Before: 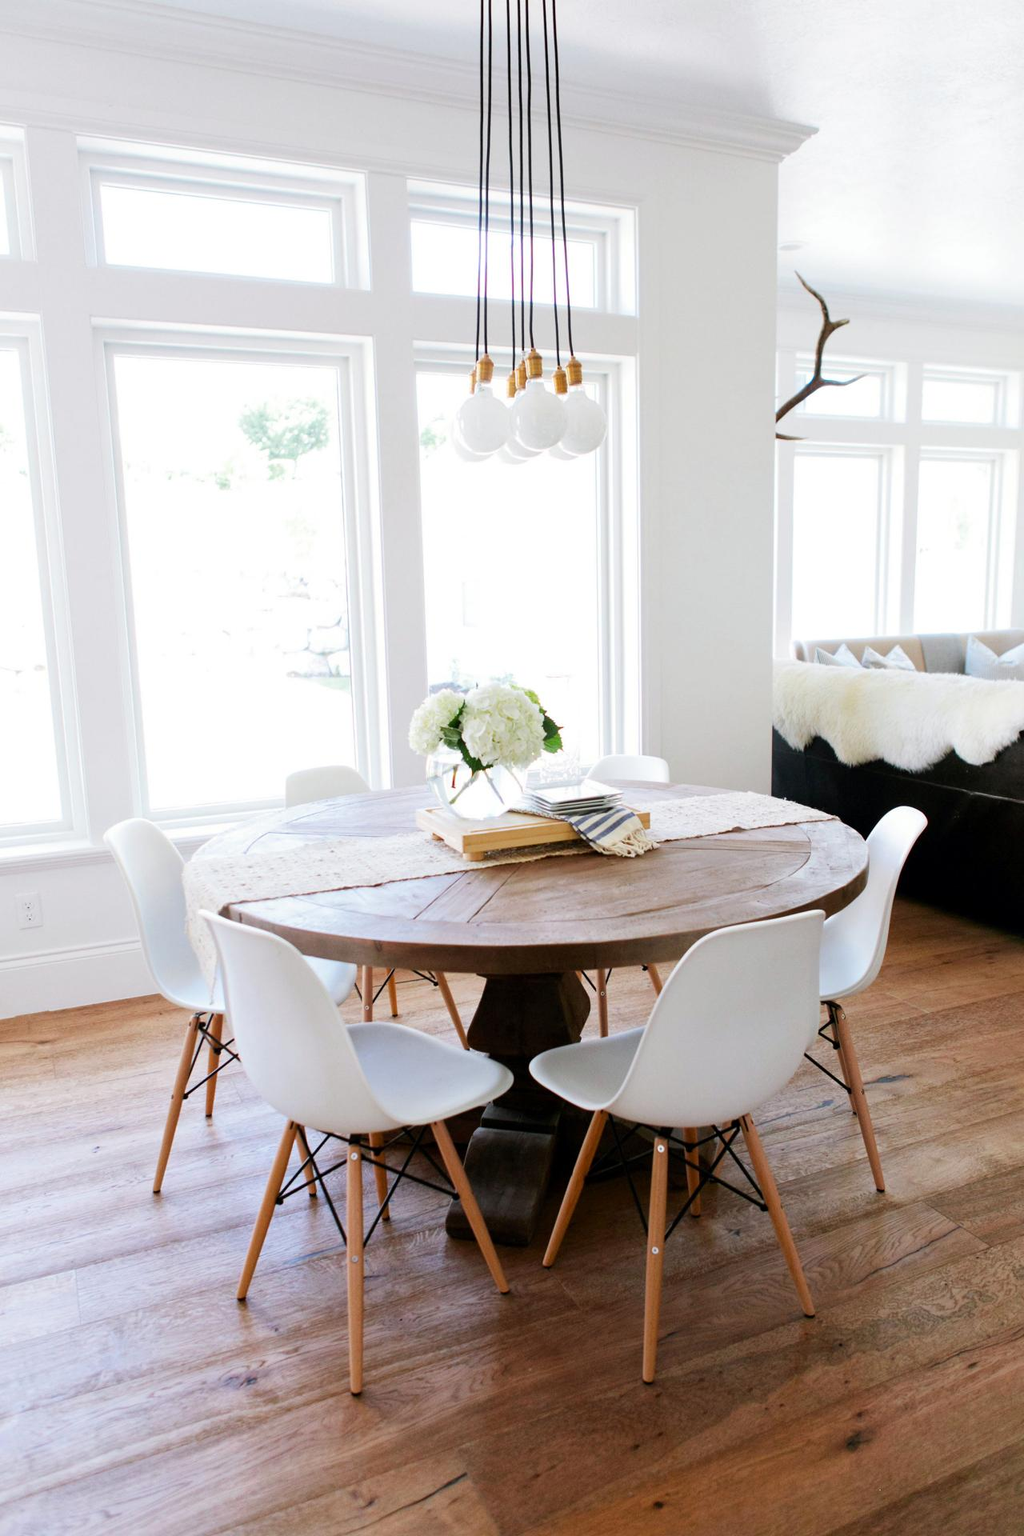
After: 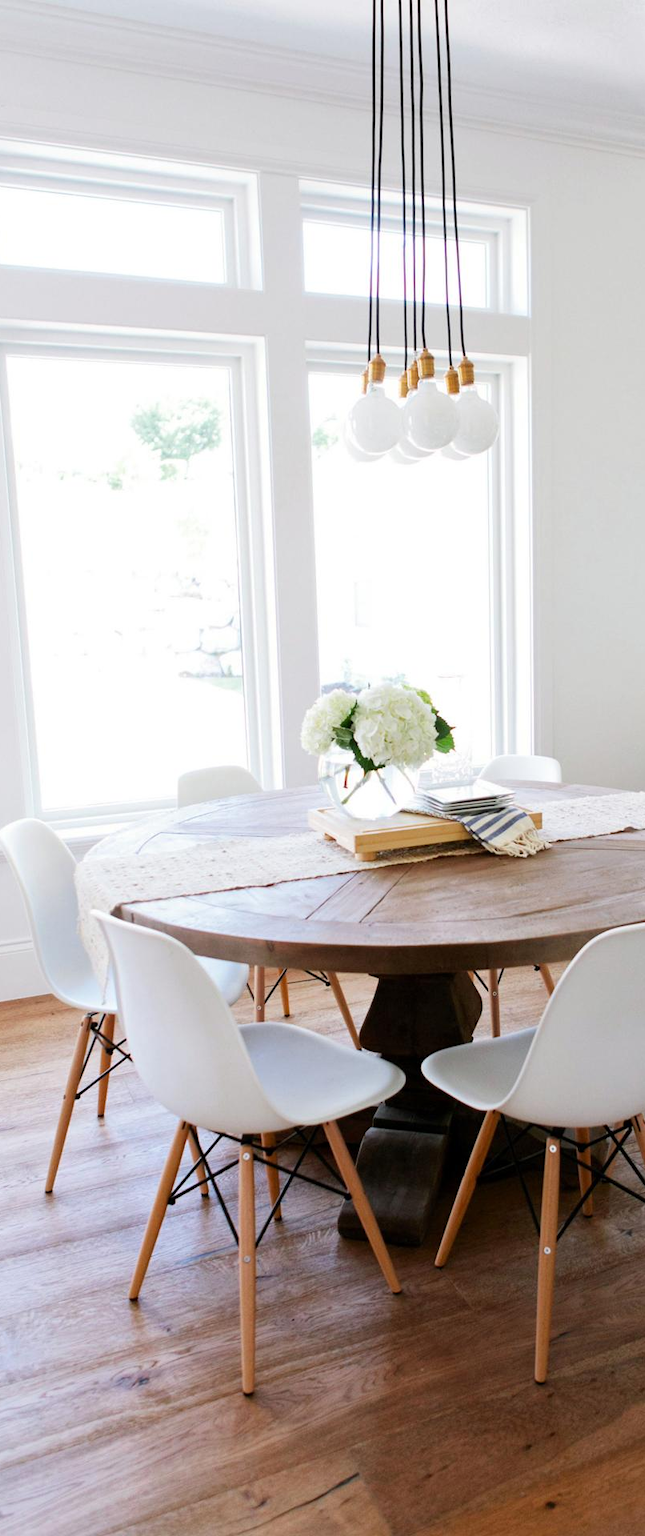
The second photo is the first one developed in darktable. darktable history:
crop: left 10.606%, right 26.298%
